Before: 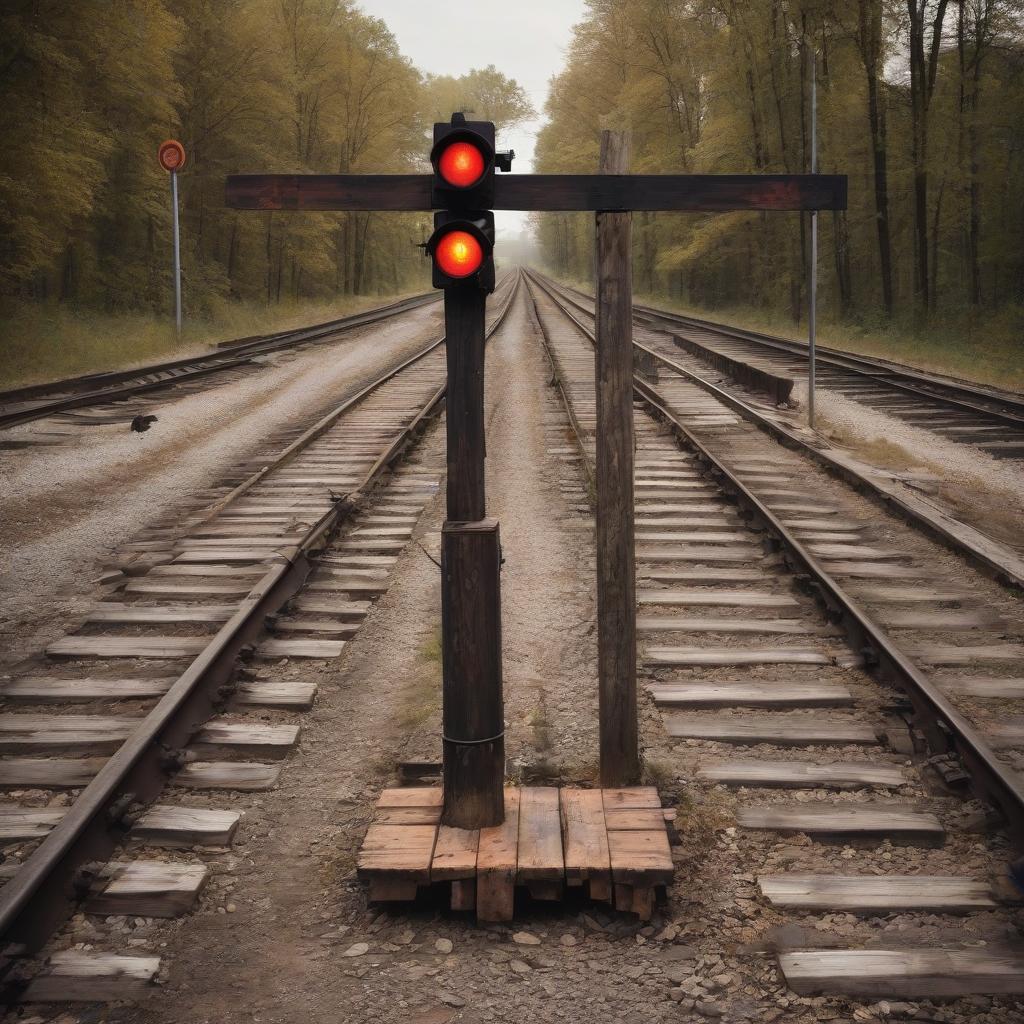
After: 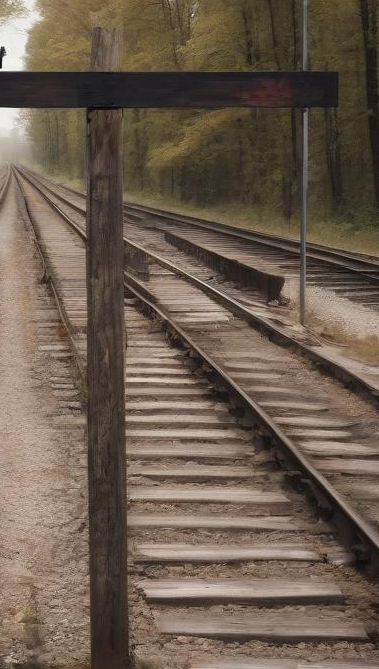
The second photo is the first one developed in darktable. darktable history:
crop and rotate: left 49.749%, top 10.11%, right 13.162%, bottom 24.462%
